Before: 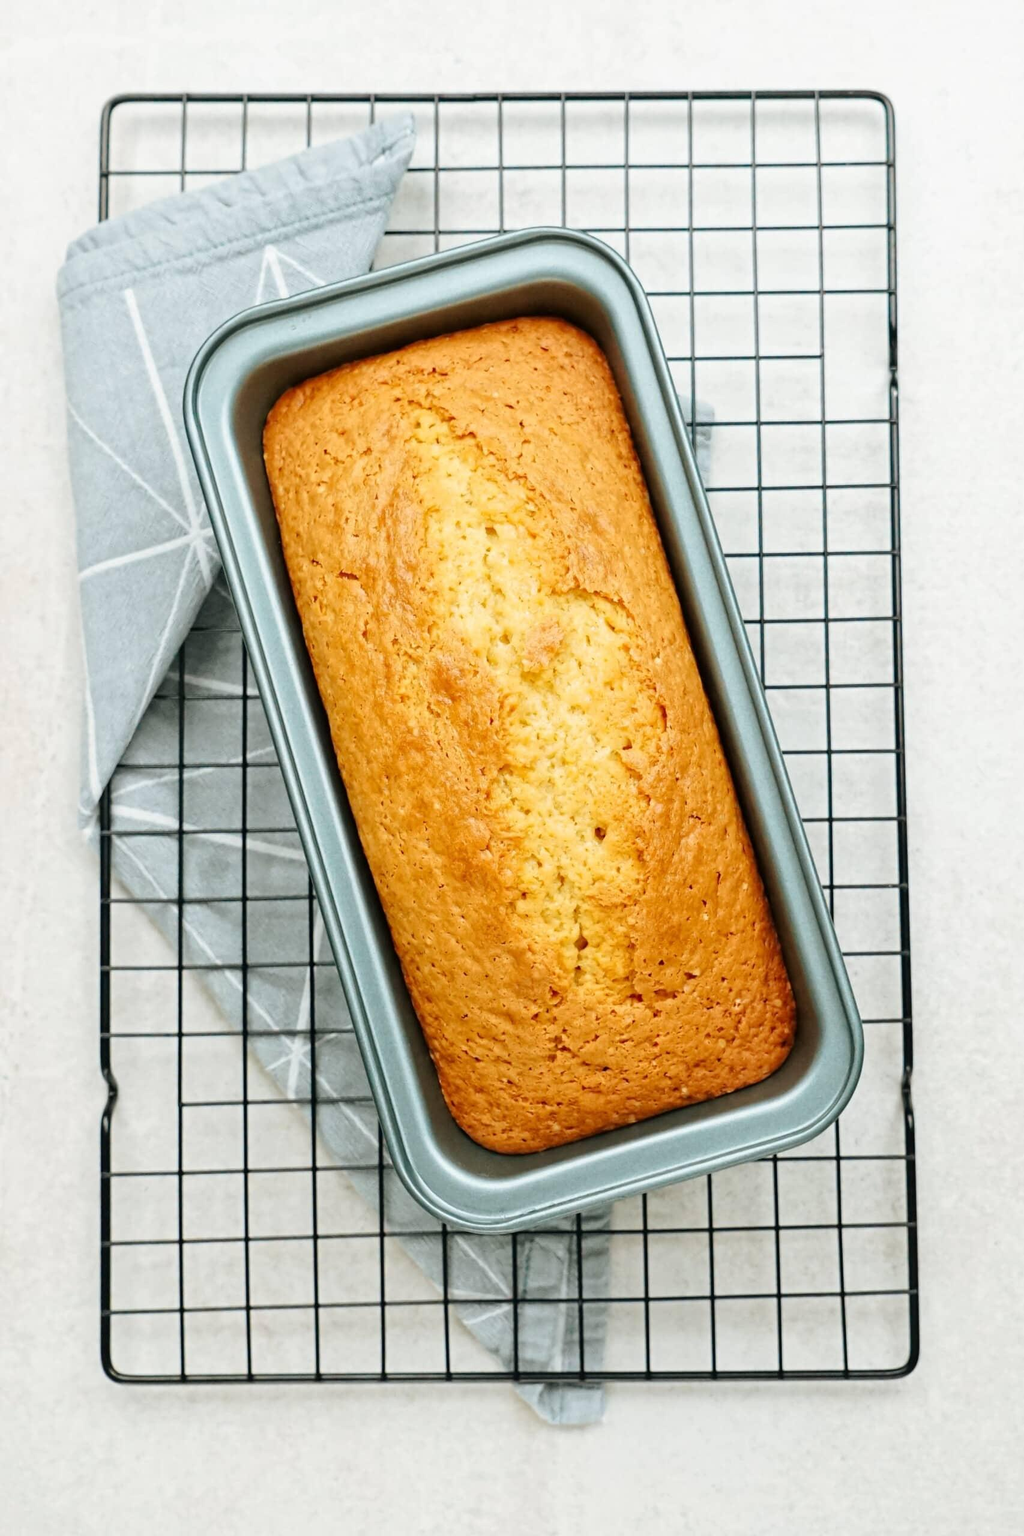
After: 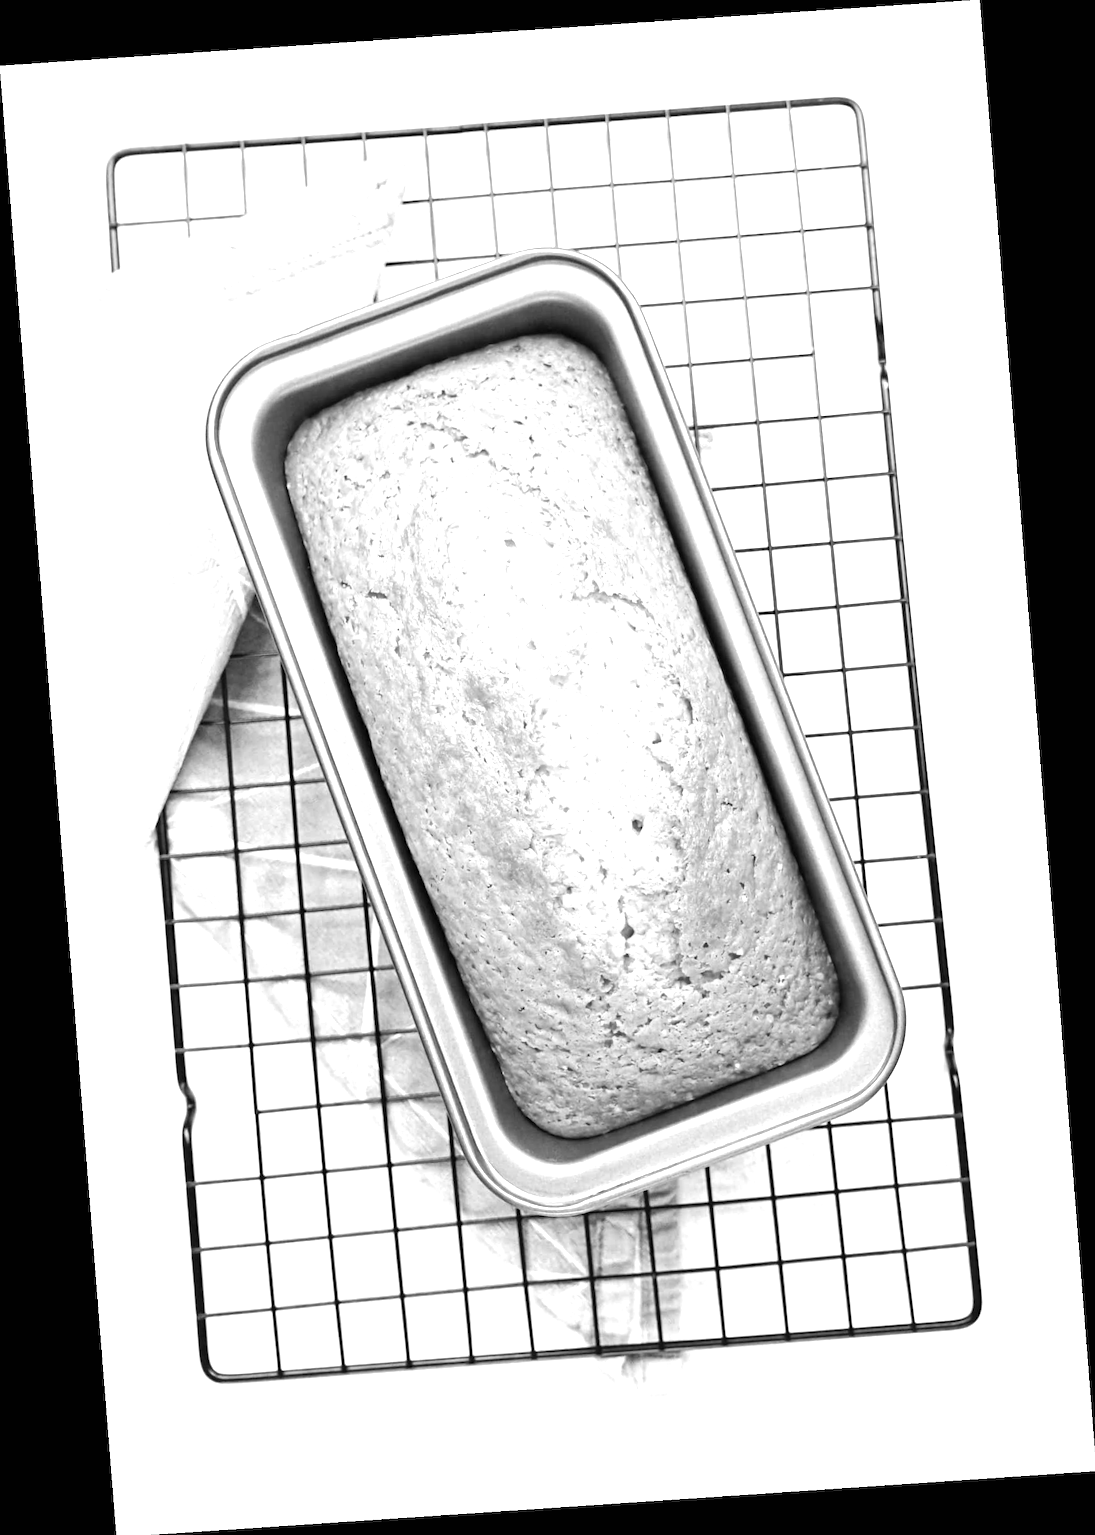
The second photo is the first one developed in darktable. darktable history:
monochrome: on, module defaults
exposure: black level correction 0, exposure 1.125 EV, compensate exposure bias true, compensate highlight preservation false
rgb levels: mode RGB, independent channels, levels [[0, 0.5, 1], [0, 0.521, 1], [0, 0.536, 1]]
rotate and perspective: rotation -4.2°, shear 0.006, automatic cropping off
vignetting: fall-off start 91.19%
